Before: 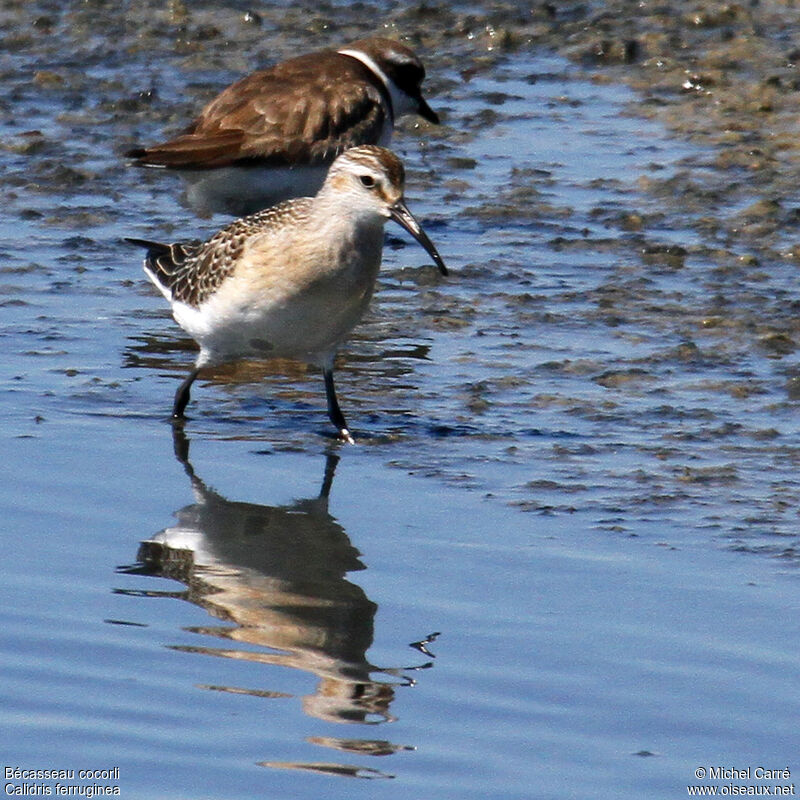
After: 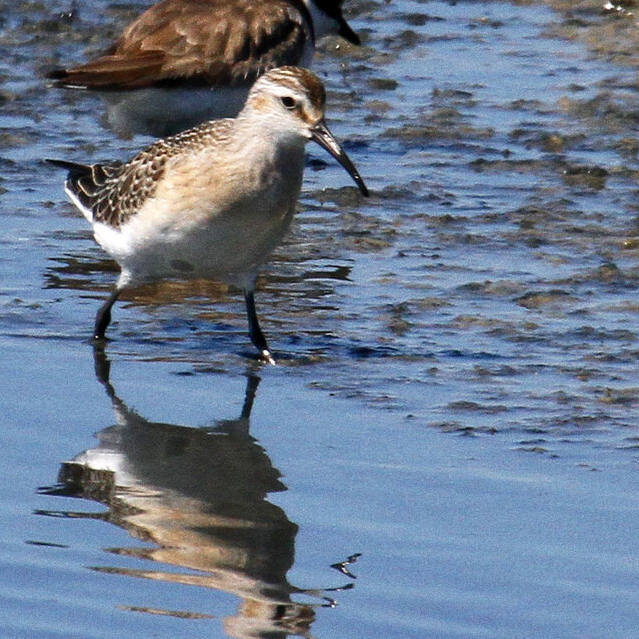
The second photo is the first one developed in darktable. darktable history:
crop and rotate: left 10.071%, top 10.071%, right 10.02%, bottom 10.02%
grain: coarseness 0.09 ISO
